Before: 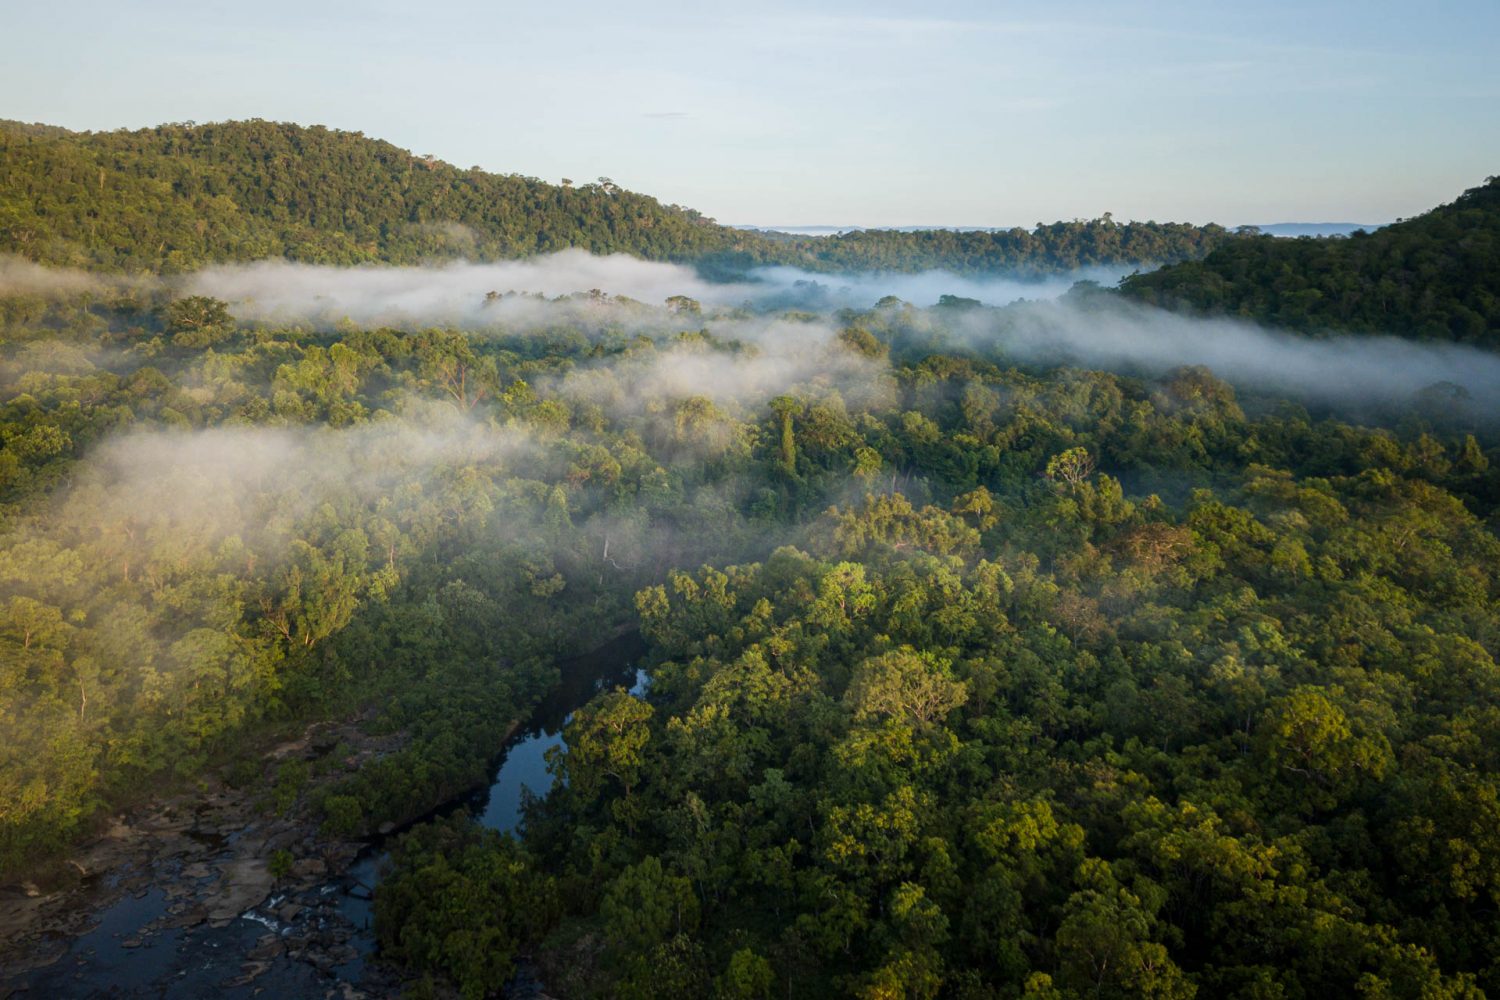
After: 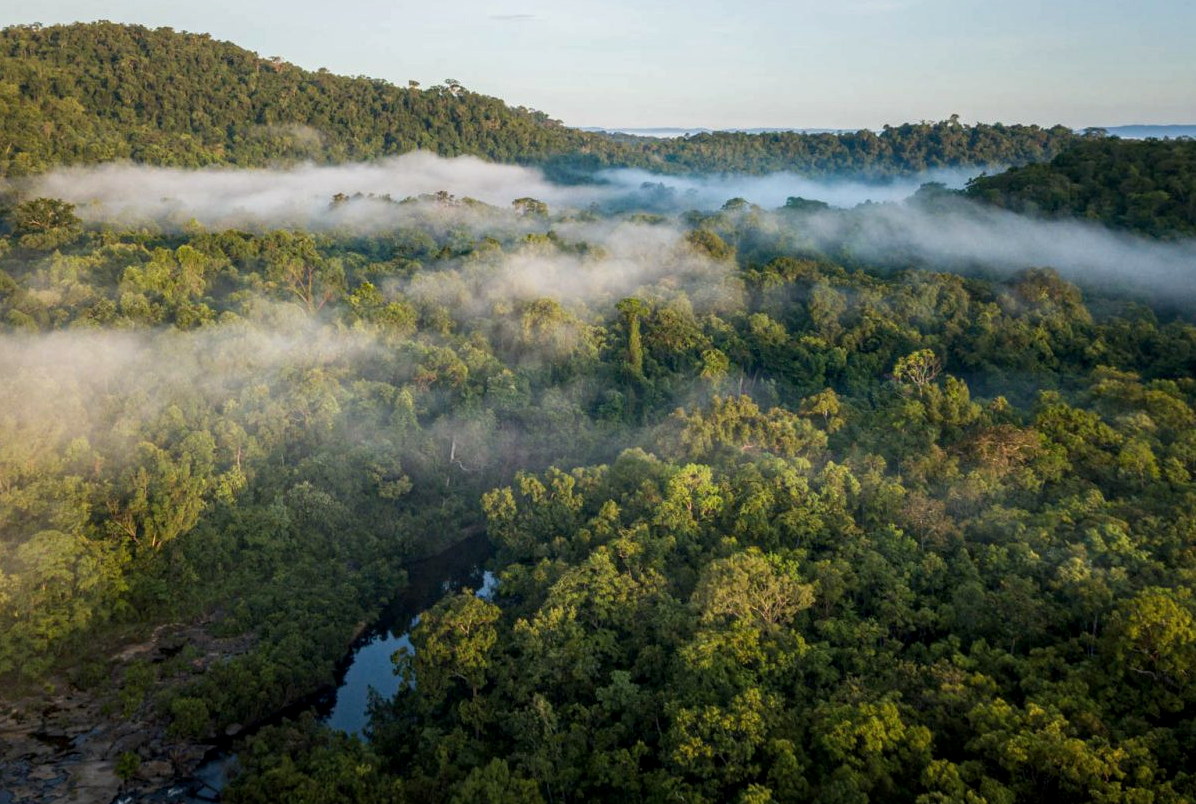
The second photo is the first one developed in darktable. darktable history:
local contrast: on, module defaults
crop and rotate: left 10.227%, top 9.801%, right 10.003%, bottom 9.722%
haze removal: compatibility mode true, adaptive false
levels: black 3.75%, levels [0, 0.498, 1]
